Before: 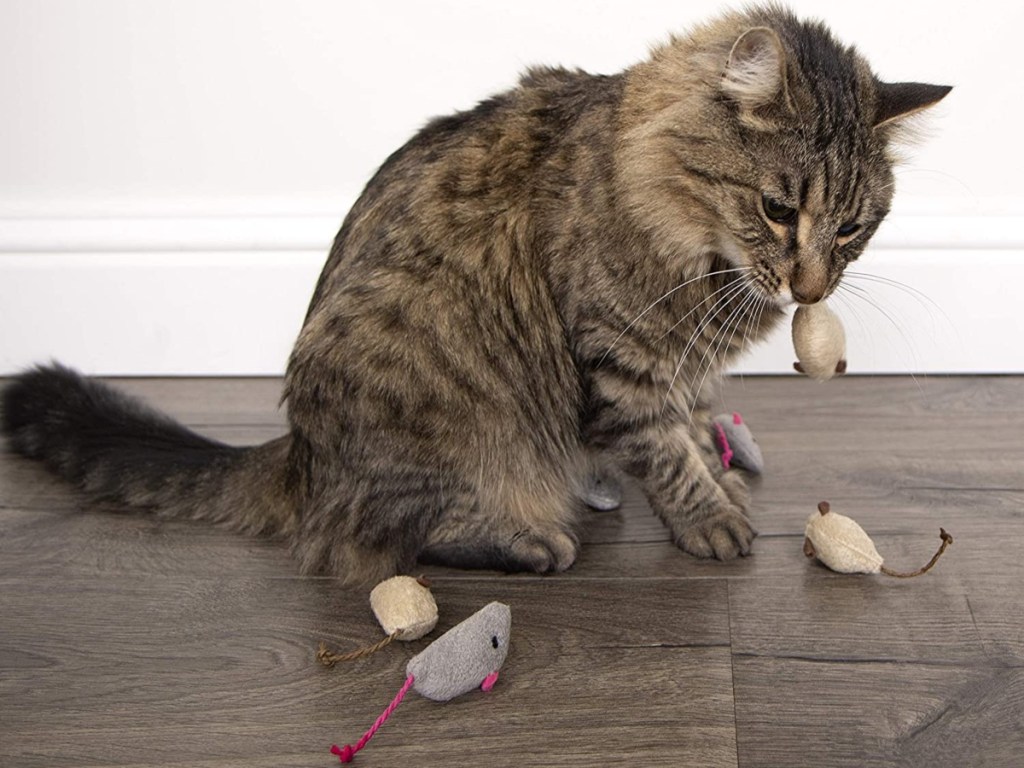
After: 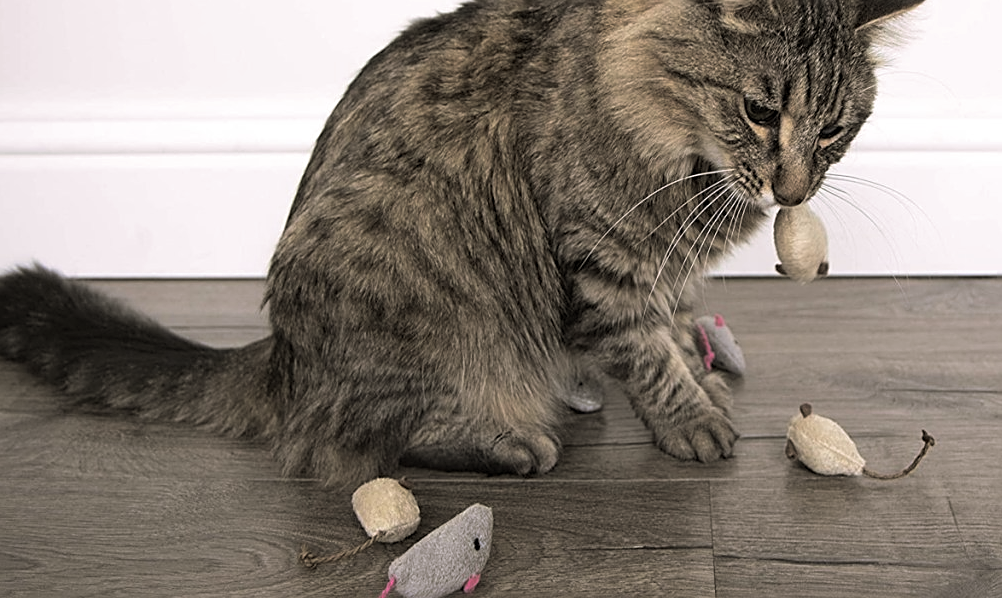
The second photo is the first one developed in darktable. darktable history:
sharpen: on, module defaults
crop and rotate: left 1.814%, top 12.818%, right 0.25%, bottom 9.225%
split-toning: shadows › hue 46.8°, shadows › saturation 0.17, highlights › hue 316.8°, highlights › saturation 0.27, balance -51.82
